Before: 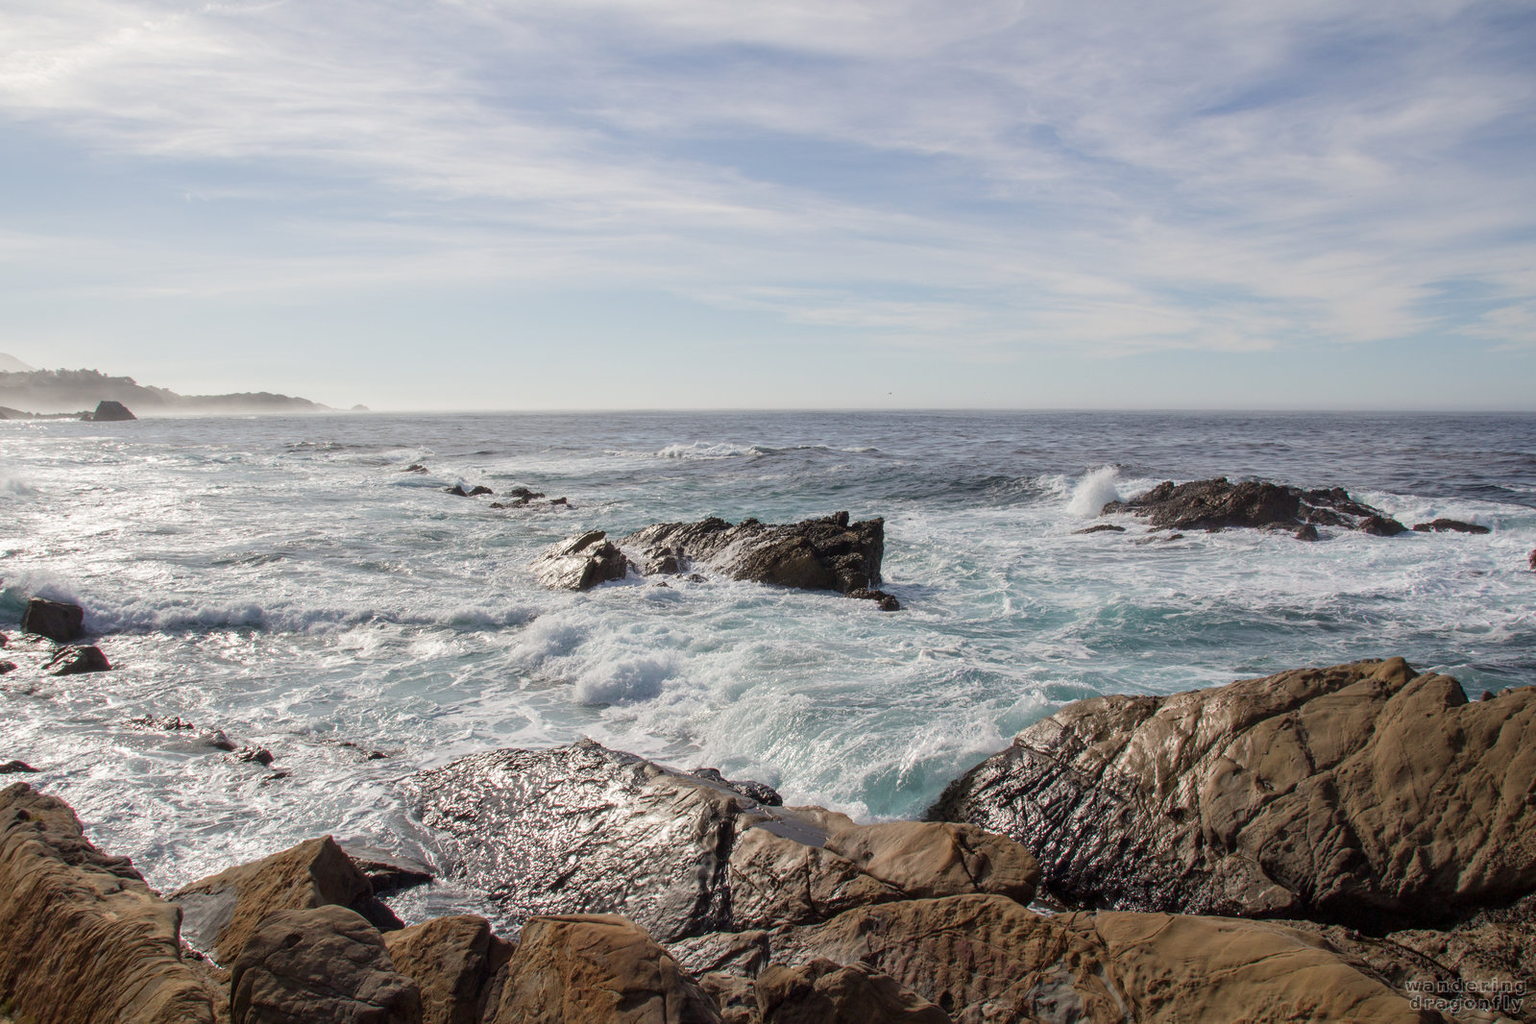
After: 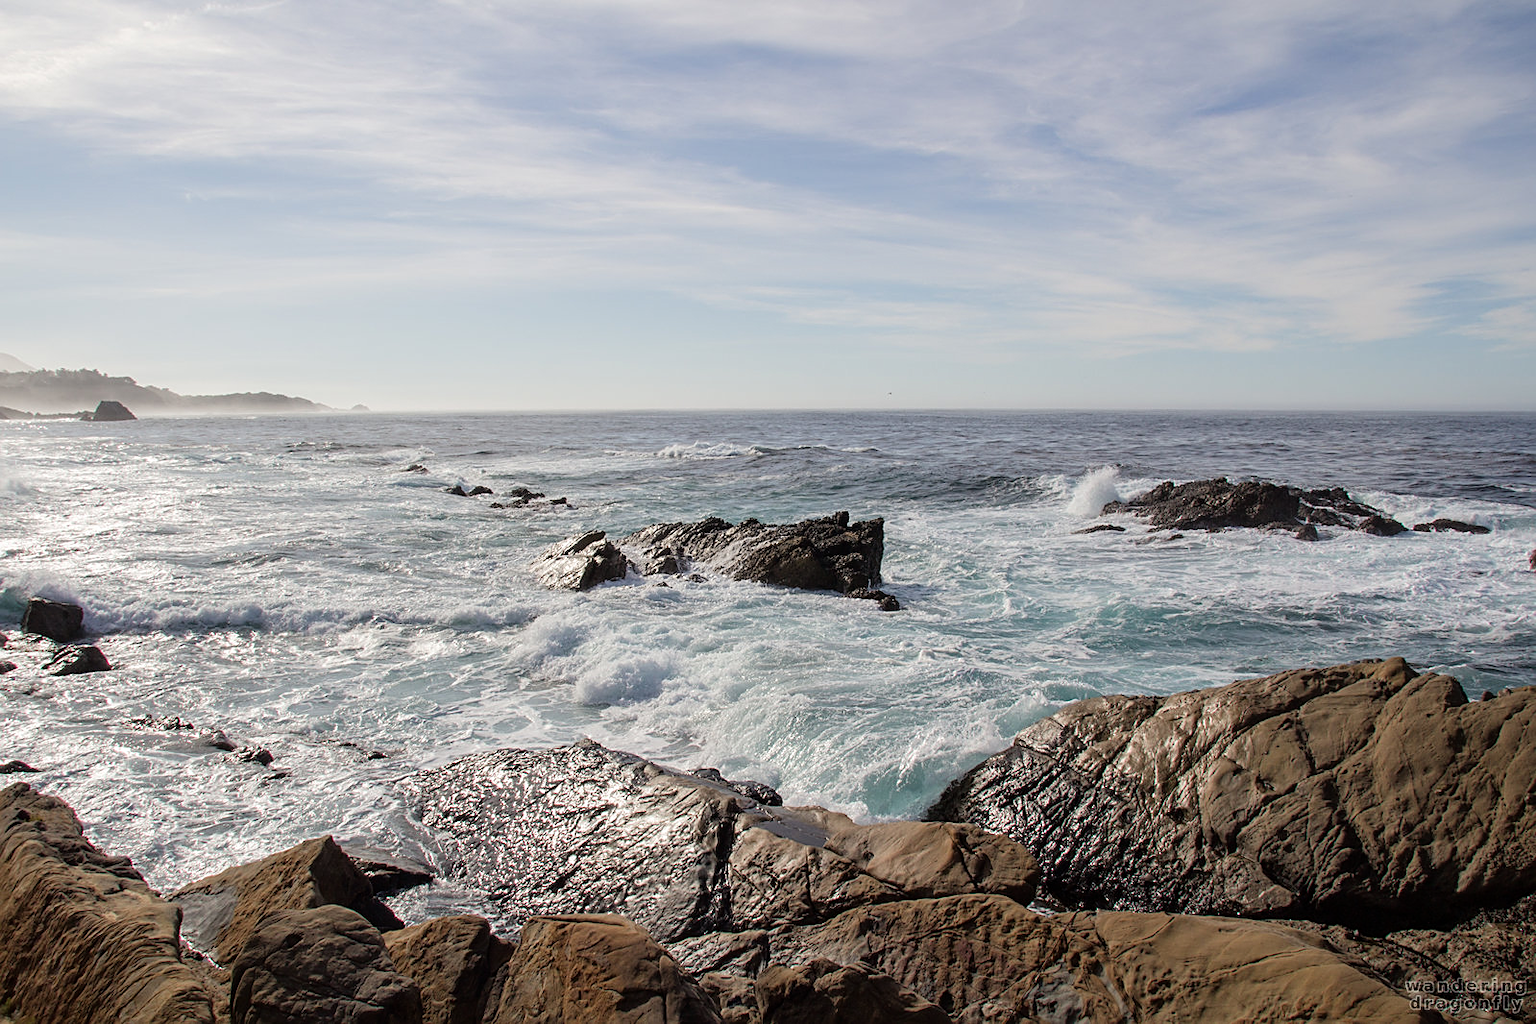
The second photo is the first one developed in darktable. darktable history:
rgb curve: curves: ch0 [(0, 0) (0.136, 0.078) (0.262, 0.245) (0.414, 0.42) (1, 1)], compensate middle gray true, preserve colors basic power
sharpen: on, module defaults
